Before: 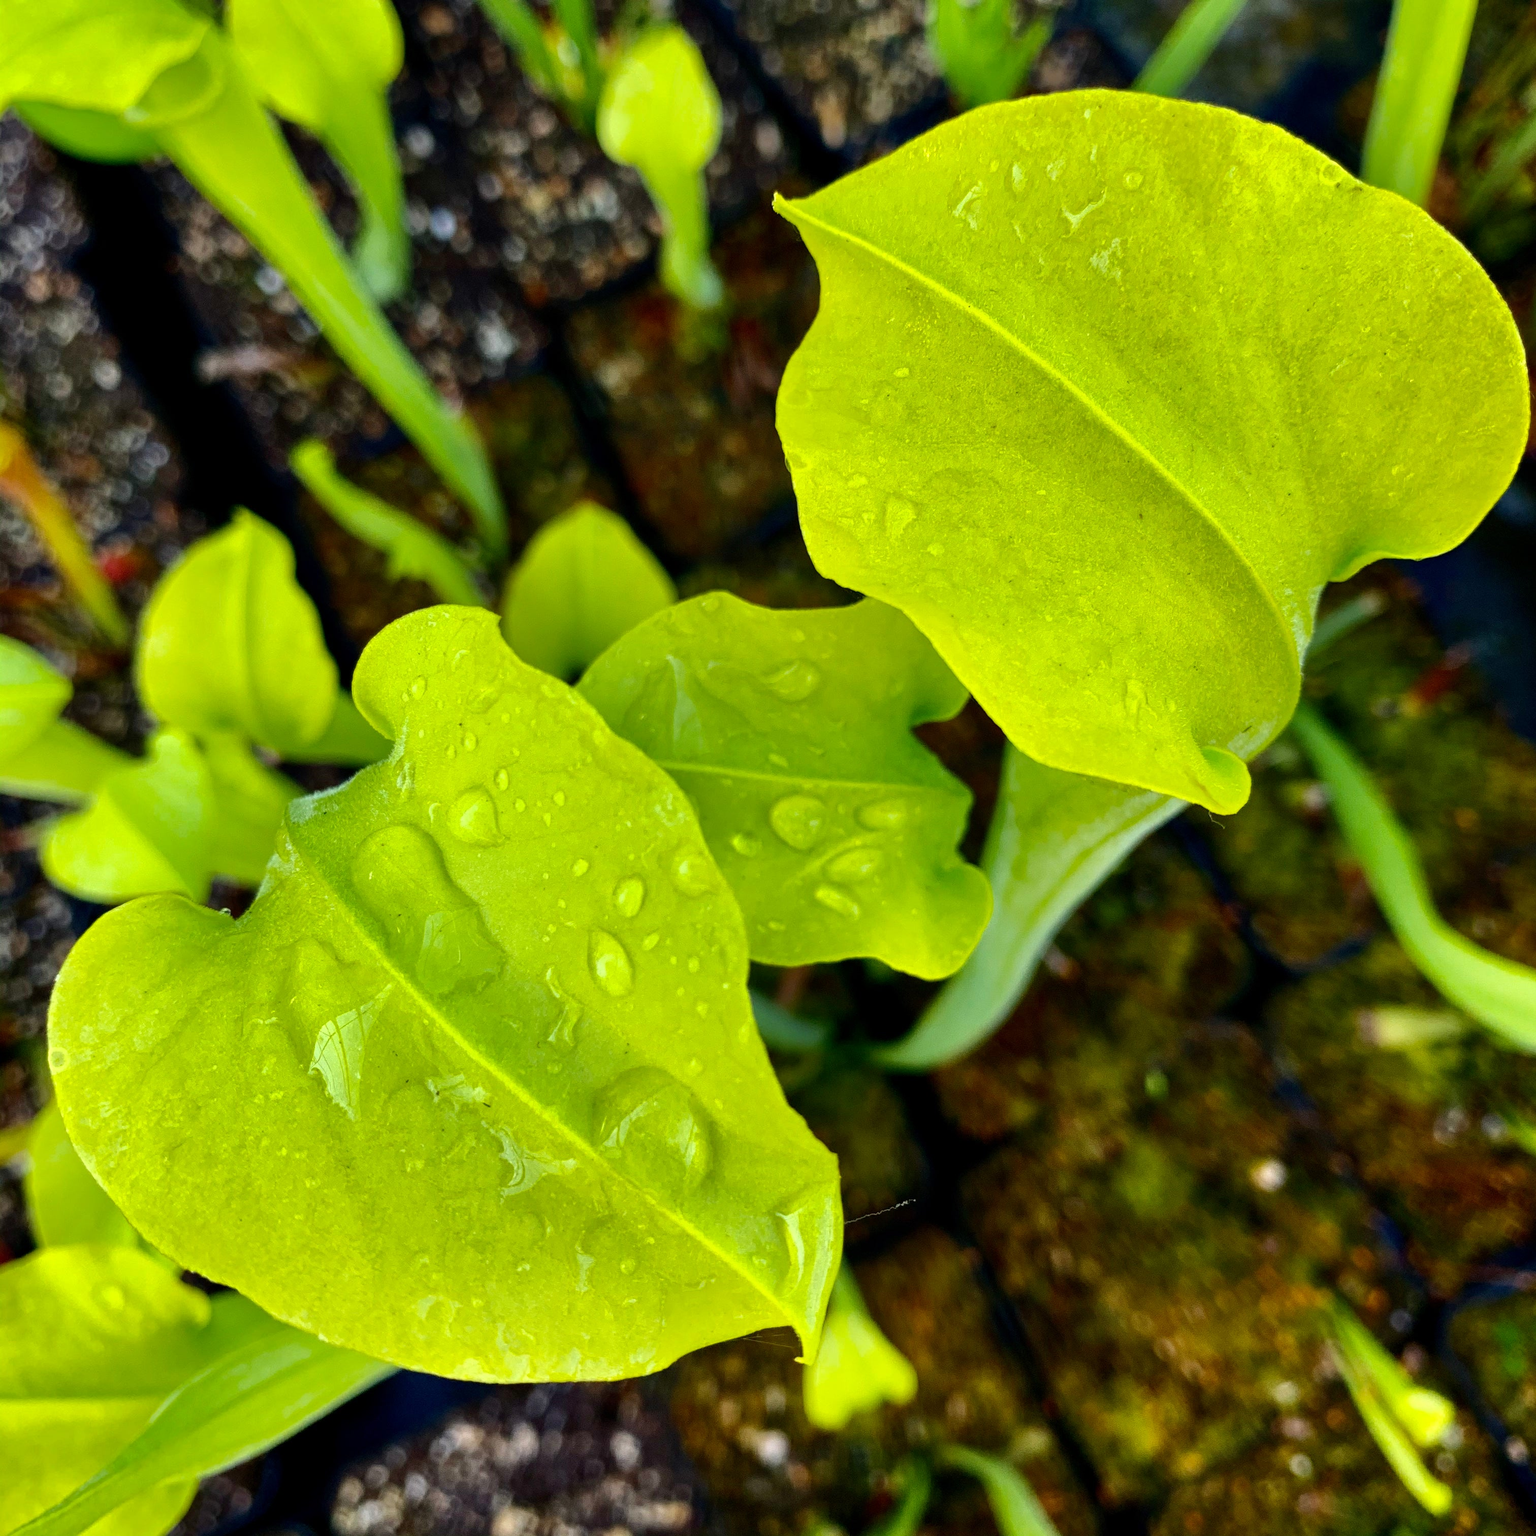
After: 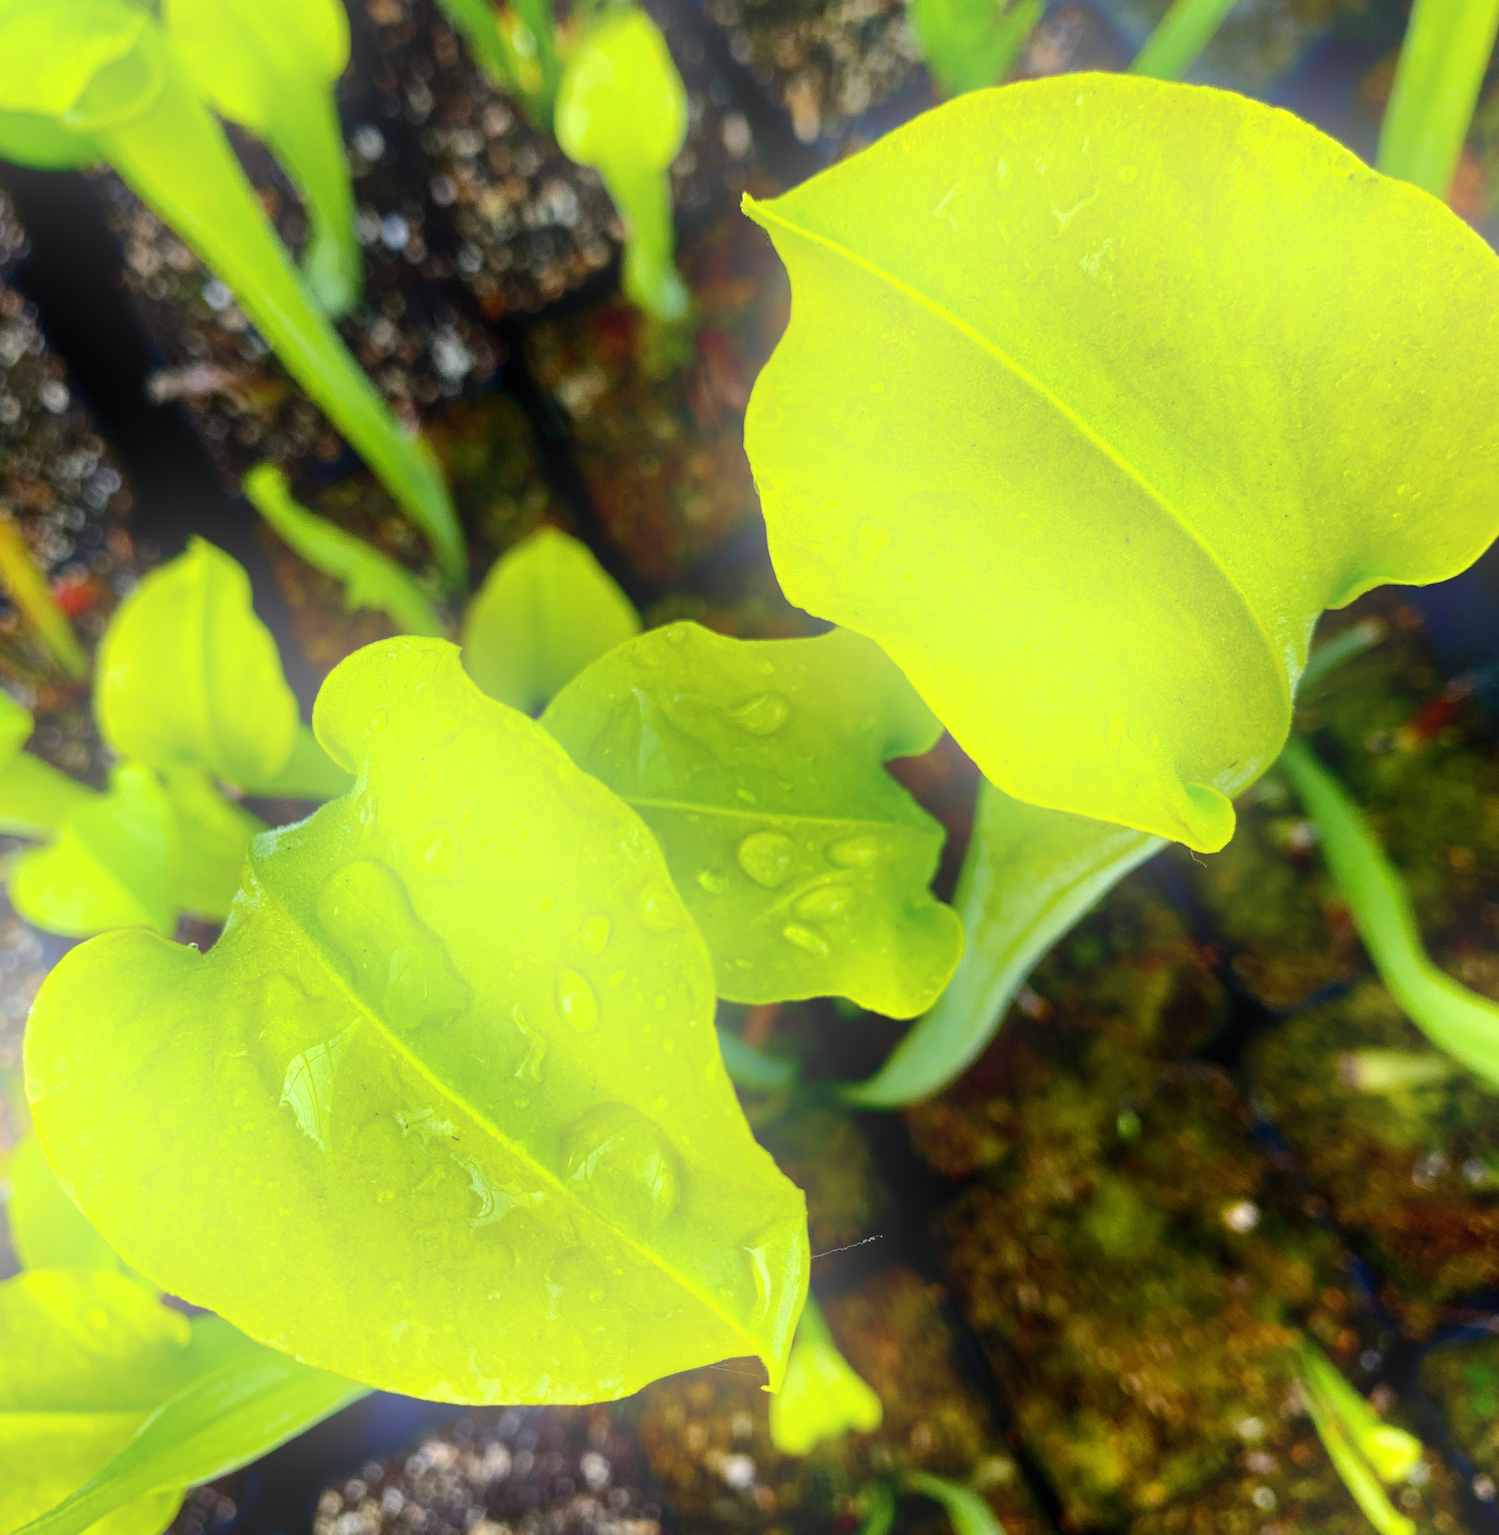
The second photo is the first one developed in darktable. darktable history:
rotate and perspective: rotation 0.074°, lens shift (vertical) 0.096, lens shift (horizontal) -0.041, crop left 0.043, crop right 0.952, crop top 0.024, crop bottom 0.979
bloom: size 38%, threshold 95%, strength 30%
